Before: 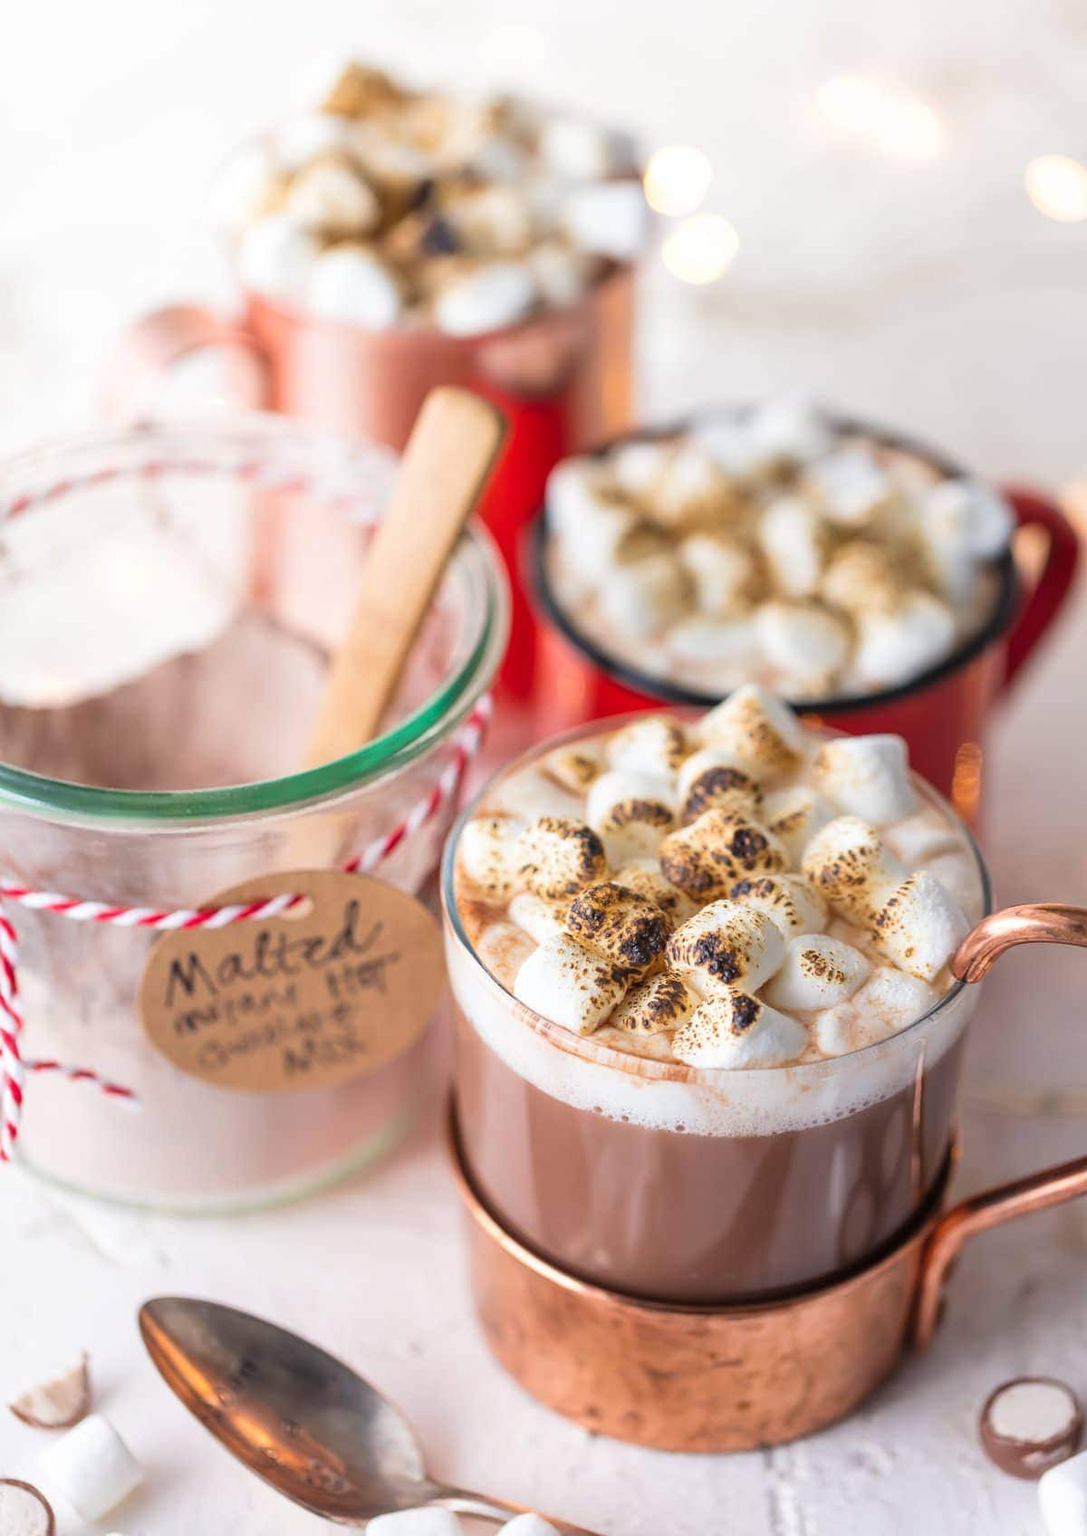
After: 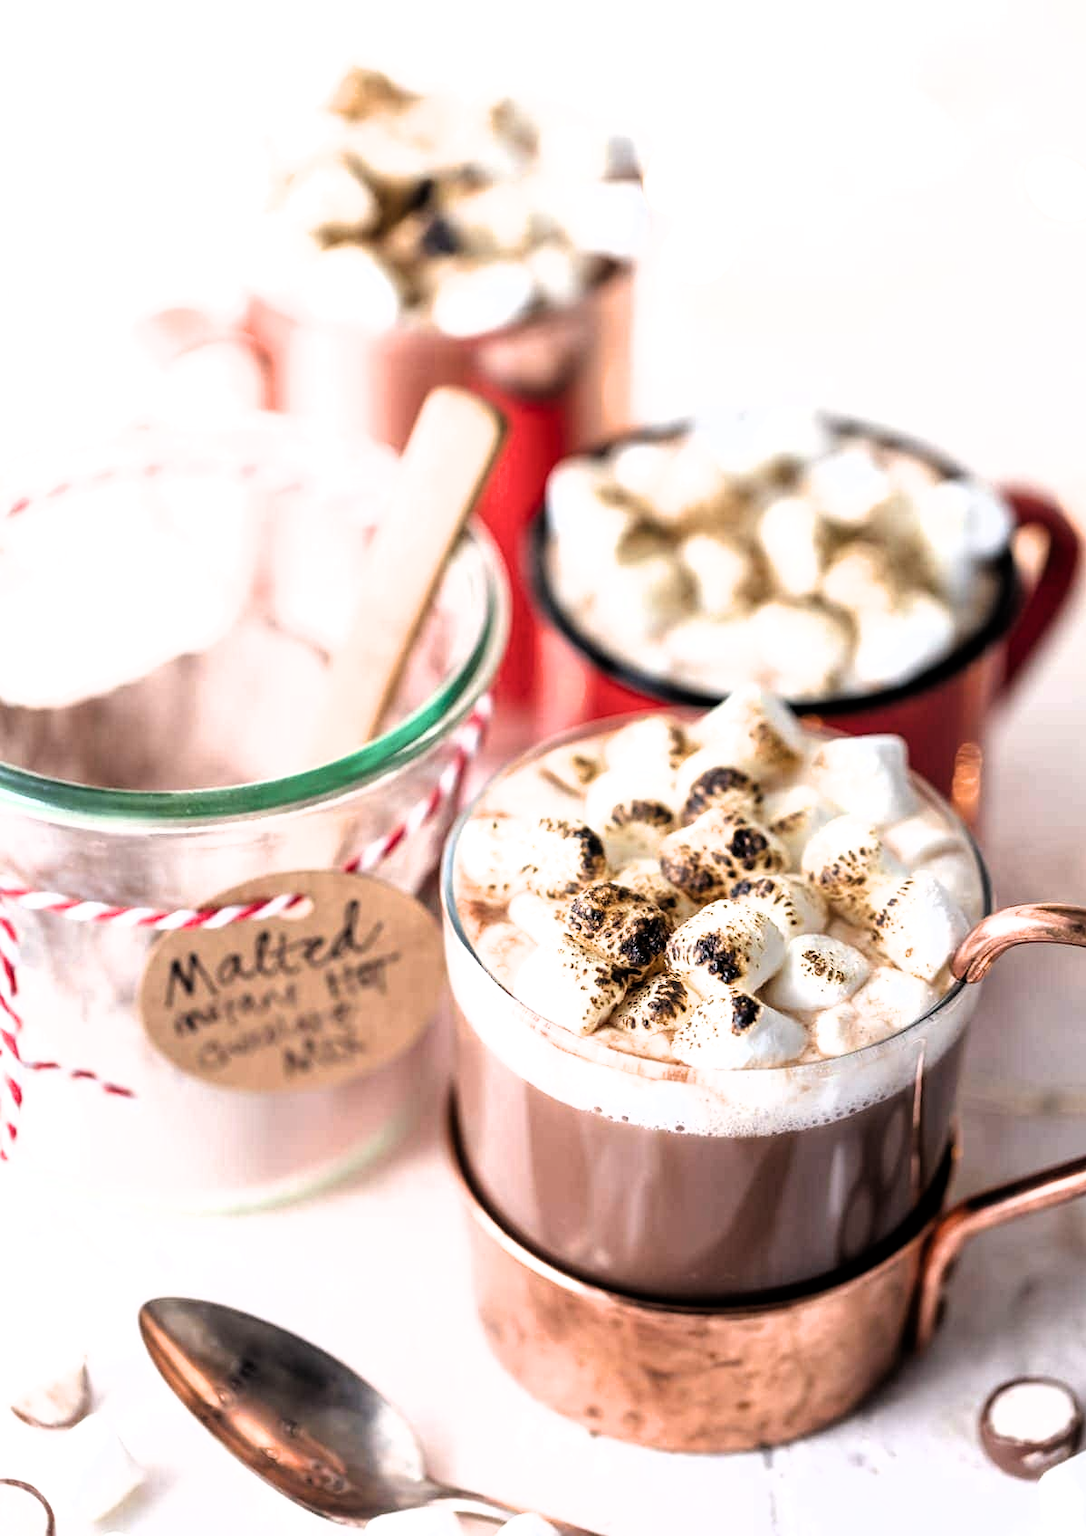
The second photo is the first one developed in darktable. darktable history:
filmic rgb: black relative exposure -8.25 EV, white relative exposure 2.21 EV, hardness 7.05, latitude 84.88%, contrast 1.684, highlights saturation mix -4.38%, shadows ↔ highlights balance -1.87%, iterations of high-quality reconstruction 0
